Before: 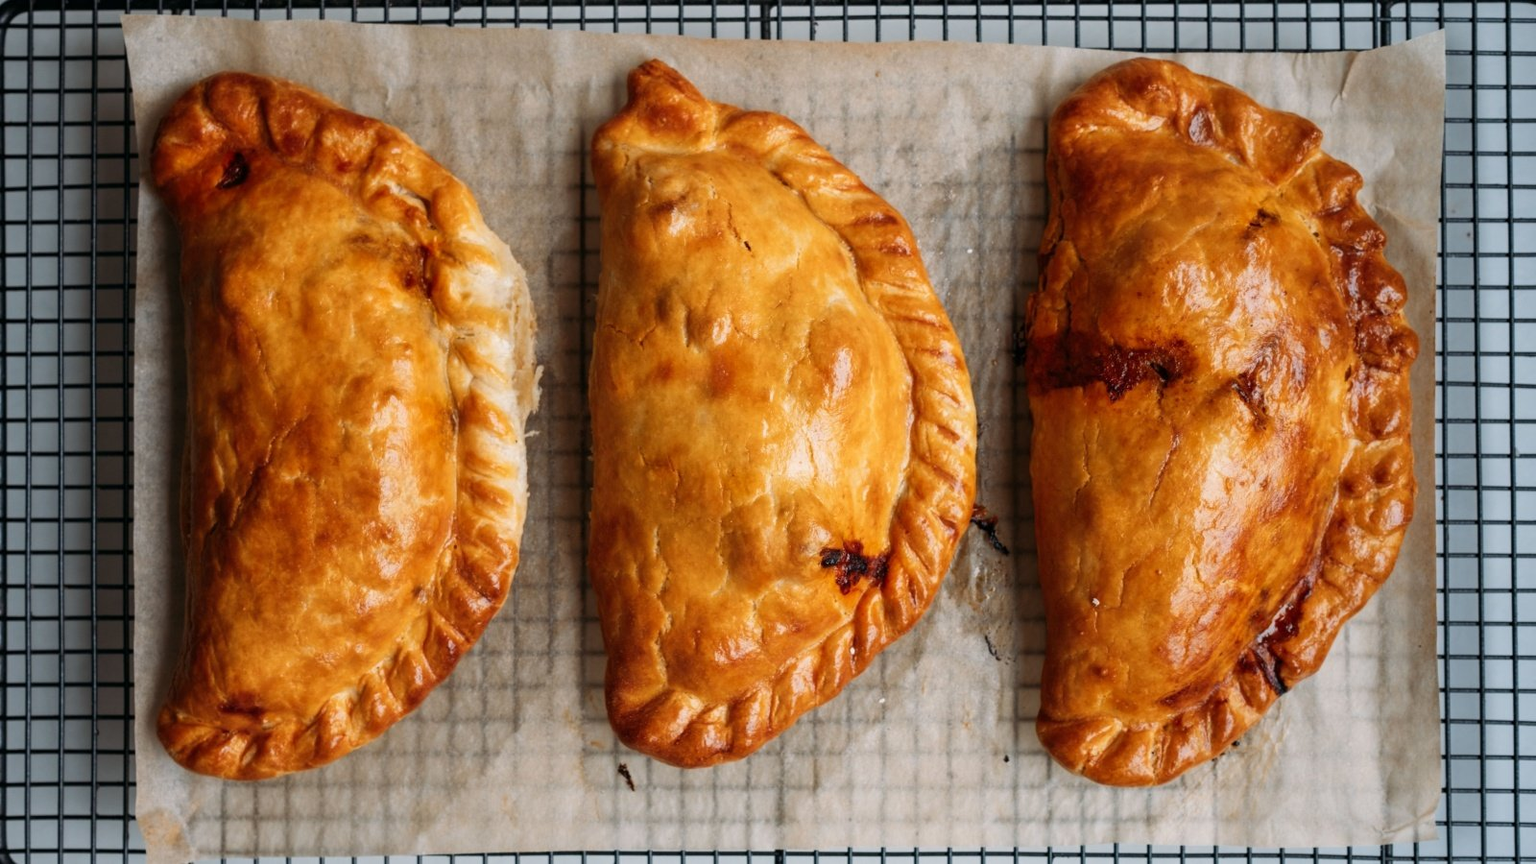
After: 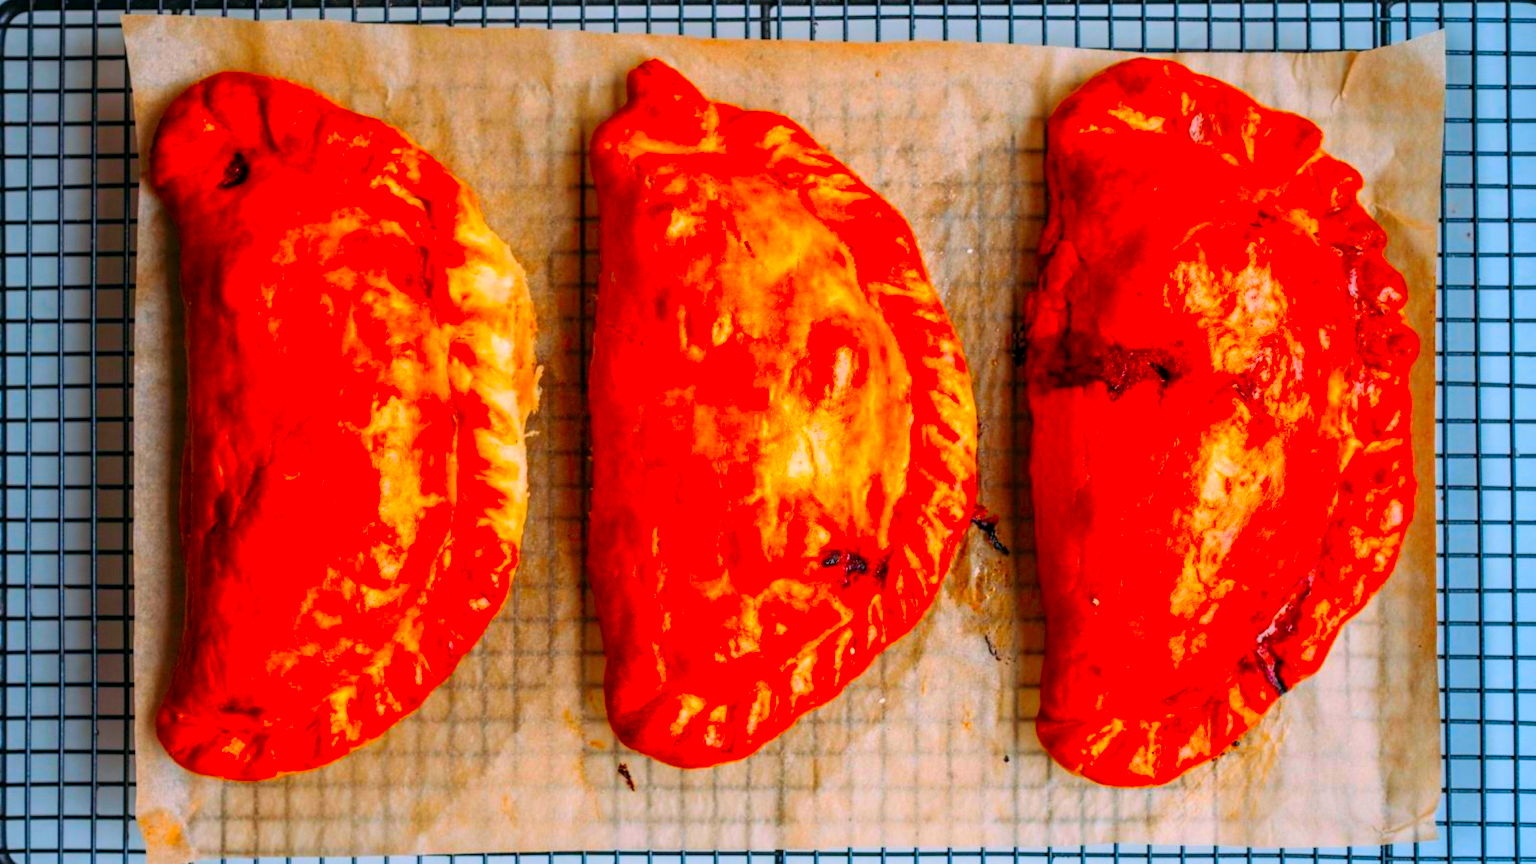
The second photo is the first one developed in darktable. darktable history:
local contrast: on, module defaults
exposure: exposure -0.182 EV, compensate highlight preservation false
contrast brightness saturation: contrast 0.067, brightness 0.17, saturation 0.404
color correction: highlights a* 1.56, highlights b* -1.66, saturation 2.45
